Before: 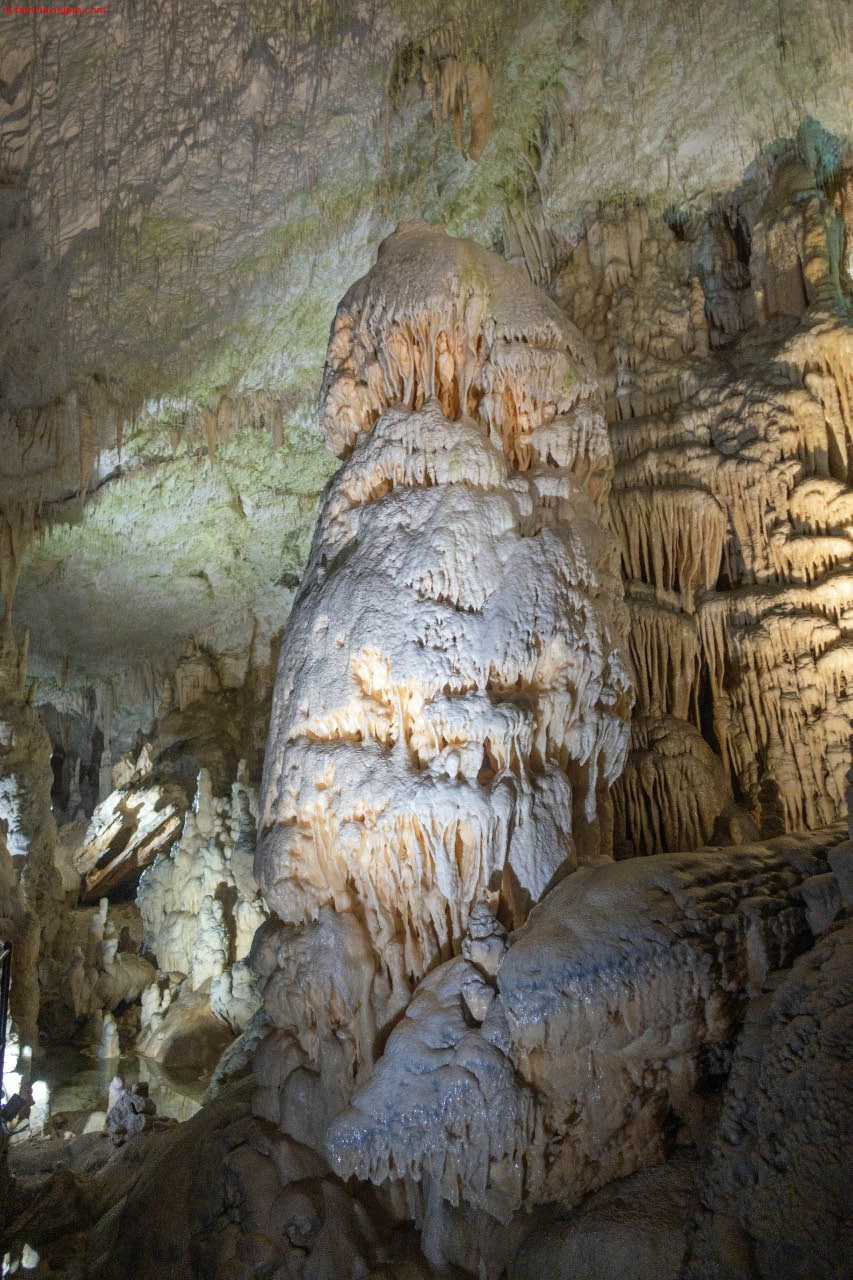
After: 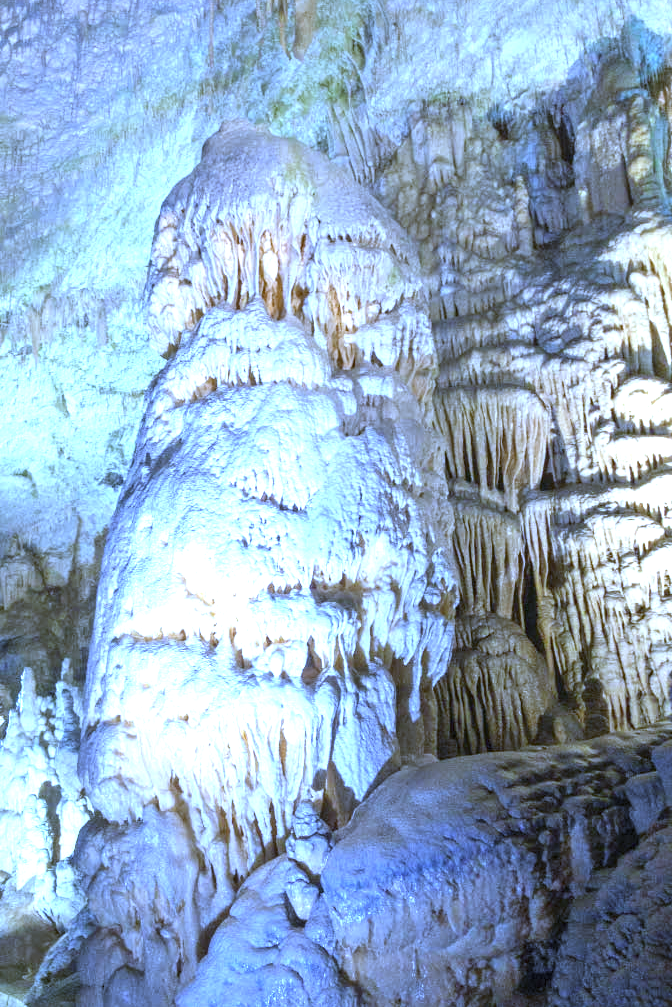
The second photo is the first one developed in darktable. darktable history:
crop and rotate: left 20.74%, top 7.912%, right 0.375%, bottom 13.378%
white balance: red 0.766, blue 1.537
exposure: black level correction 0, exposure 1.45 EV, compensate exposure bias true, compensate highlight preservation false
